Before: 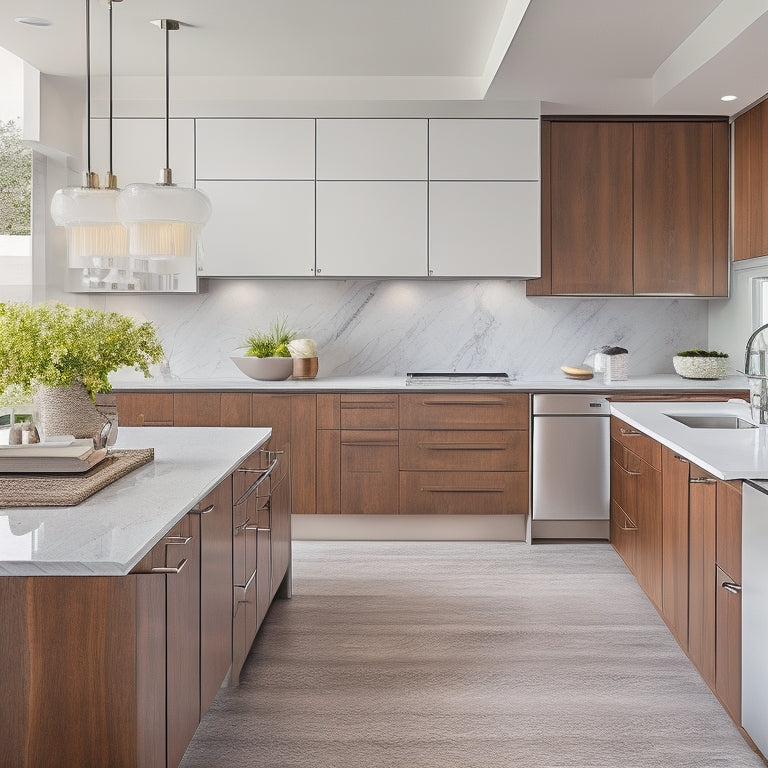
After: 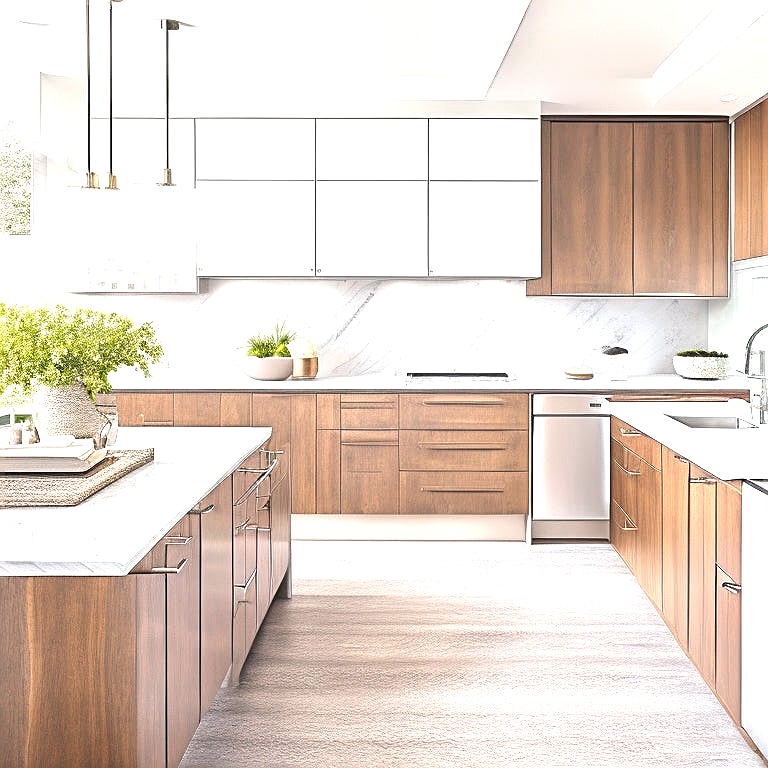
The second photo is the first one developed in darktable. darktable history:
sharpen: on, module defaults
color zones: curves: ch0 [(0, 0.558) (0.143, 0.548) (0.286, 0.447) (0.429, 0.259) (0.571, 0.5) (0.714, 0.5) (0.857, 0.593) (1, 0.558)]; ch1 [(0, 0.543) (0.01, 0.544) (0.12, 0.492) (0.248, 0.458) (0.5, 0.534) (0.748, 0.5) (0.99, 0.469) (1, 0.543)]; ch2 [(0, 0.507) (0.143, 0.522) (0.286, 0.505) (0.429, 0.5) (0.571, 0.5) (0.714, 0.5) (0.857, 0.5) (1, 0.507)], mix 26.81%
exposure: black level correction -0.002, exposure 1.359 EV, compensate highlight preservation false
